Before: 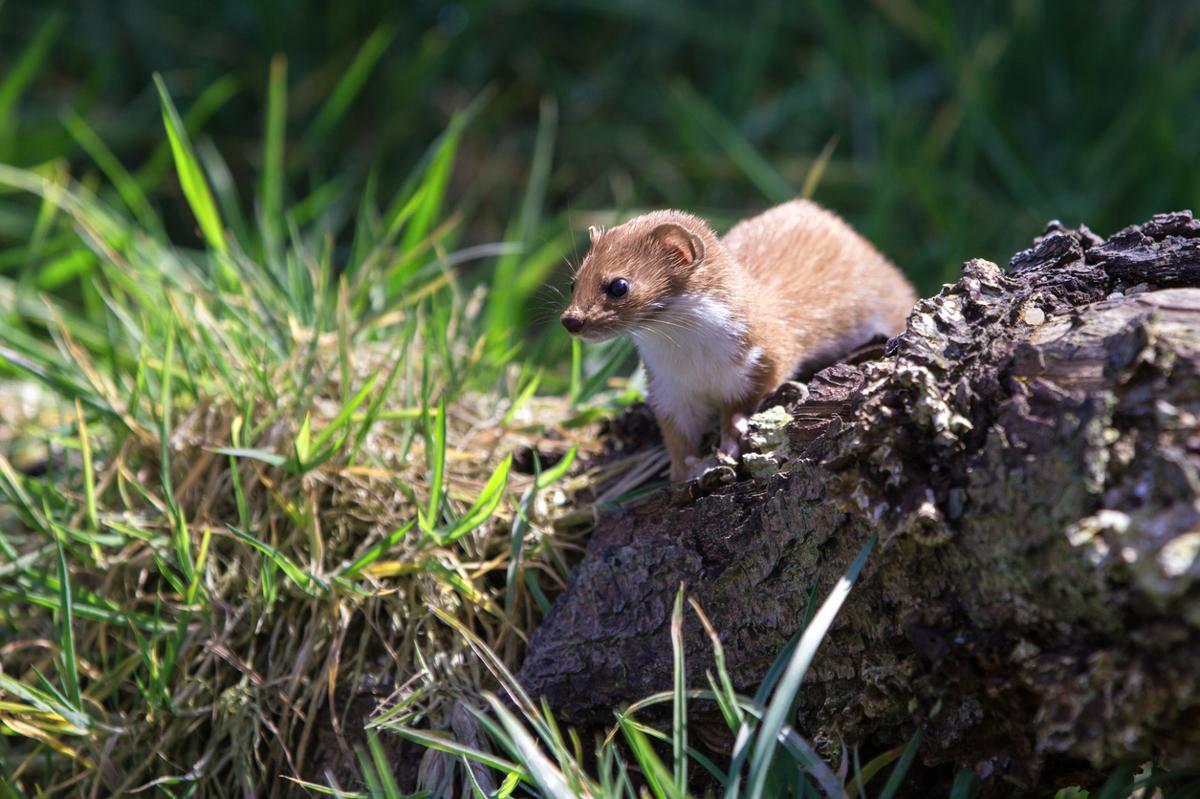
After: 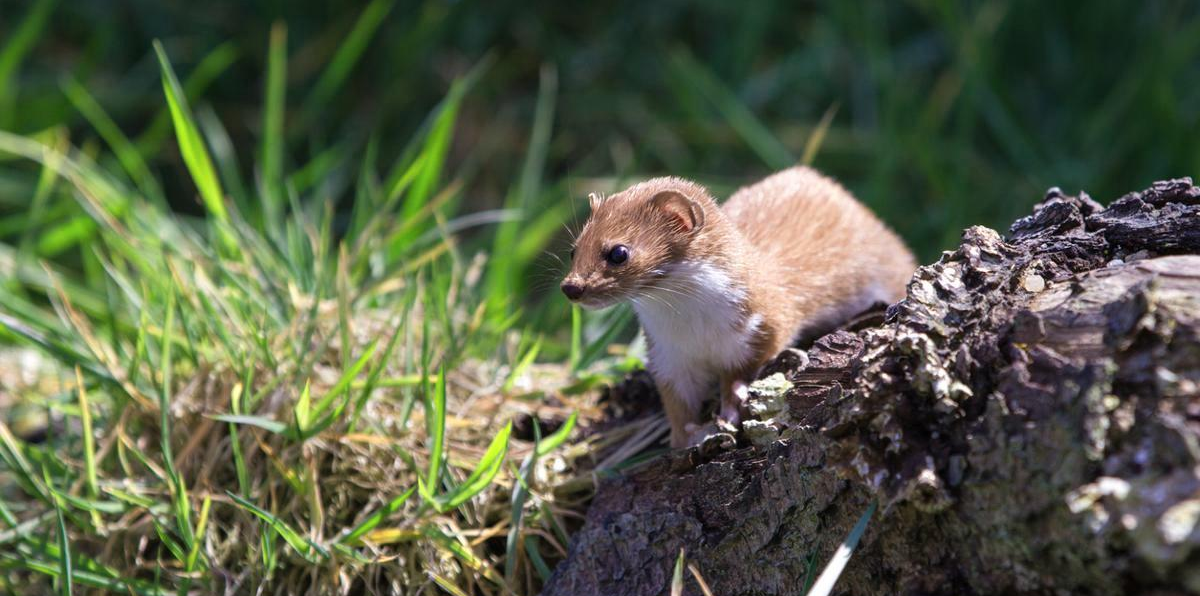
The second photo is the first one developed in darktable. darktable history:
crop: top 4.202%, bottom 21.176%
